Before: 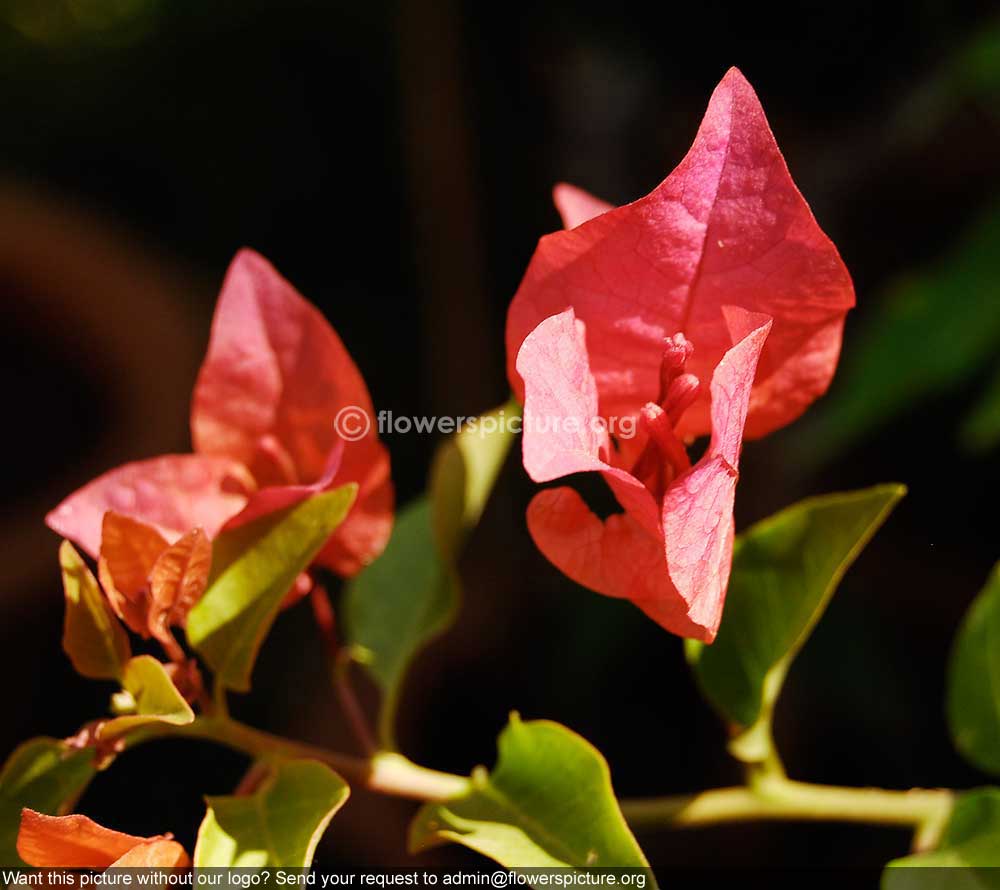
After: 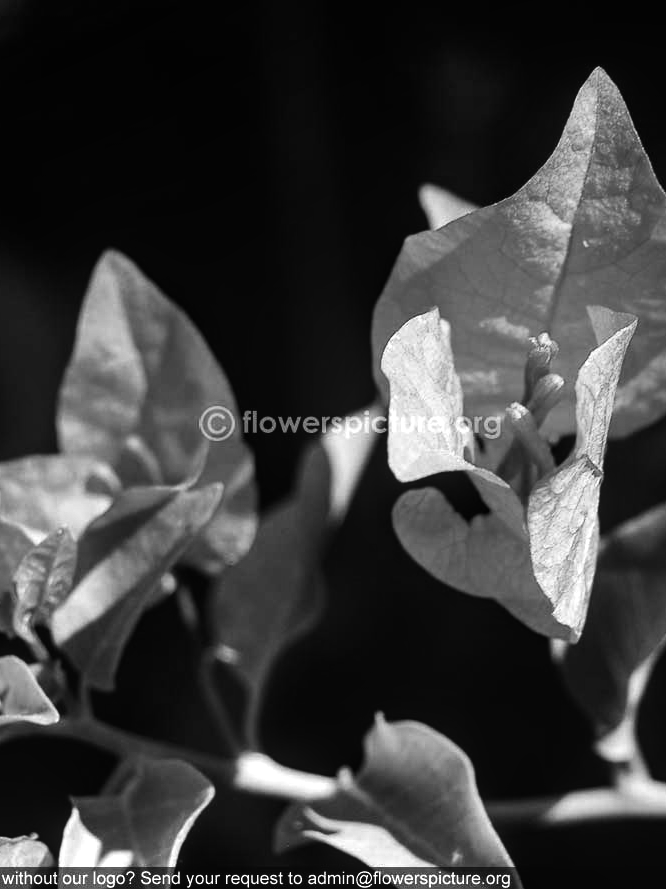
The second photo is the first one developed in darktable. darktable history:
monochrome: on, module defaults
tone equalizer: -8 EV -0.75 EV, -7 EV -0.7 EV, -6 EV -0.6 EV, -5 EV -0.4 EV, -3 EV 0.4 EV, -2 EV 0.6 EV, -1 EV 0.7 EV, +0 EV 0.75 EV, edges refinement/feathering 500, mask exposure compensation -1.57 EV, preserve details no
local contrast: detail 110%
crop and rotate: left 13.537%, right 19.796%
contrast brightness saturation: brightness -0.09
